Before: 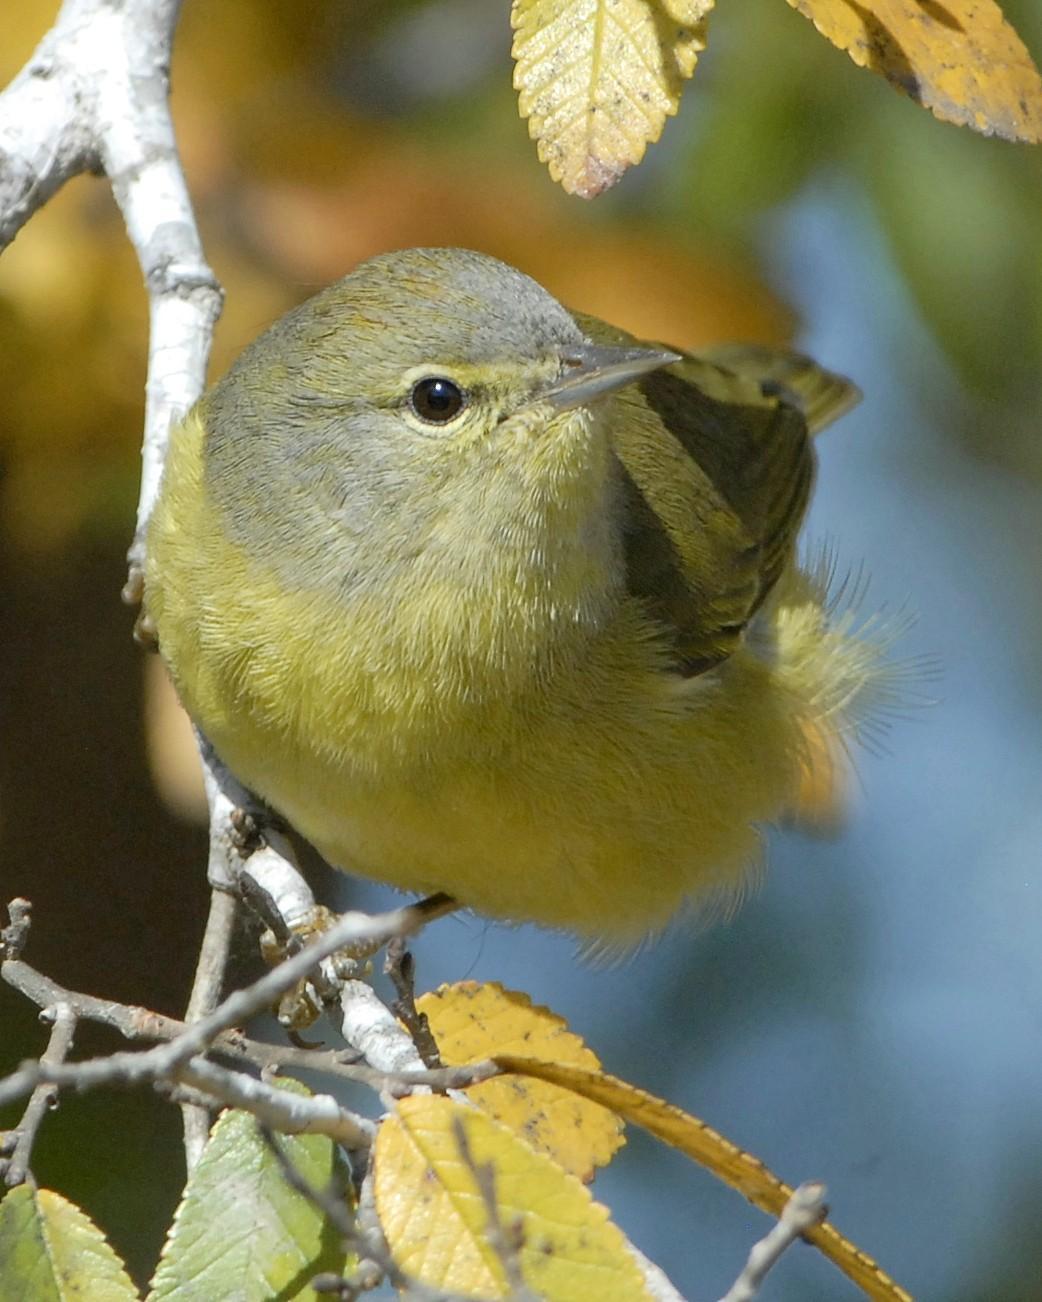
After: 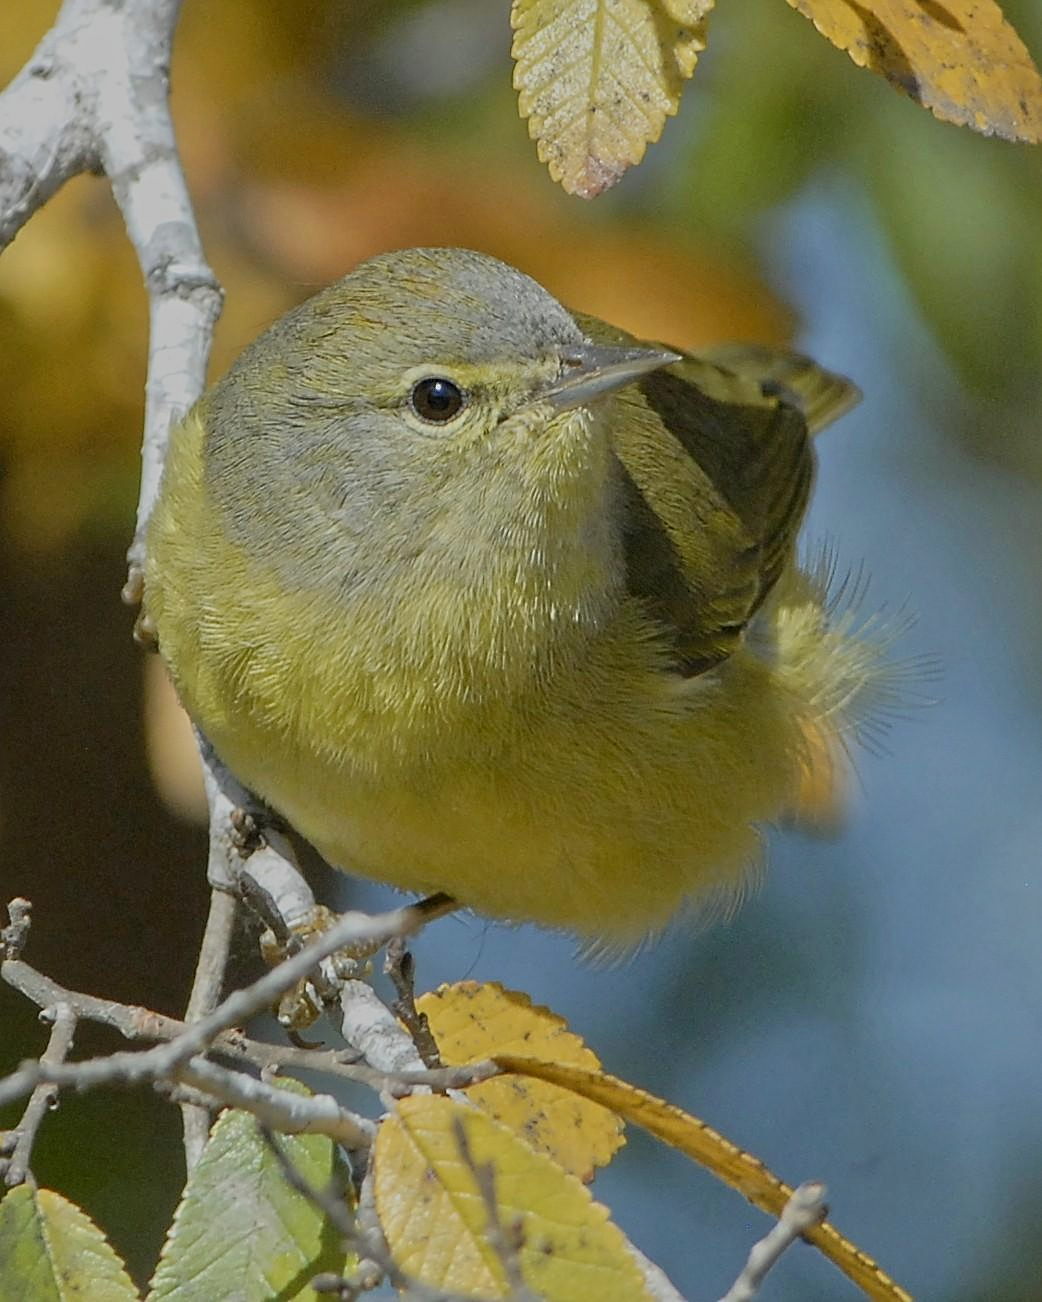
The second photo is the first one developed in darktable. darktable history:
sharpen: on, module defaults
tone equalizer: -8 EV -0.002 EV, -7 EV 0.005 EV, -6 EV -0.008 EV, -5 EV 0.007 EV, -4 EV -0.042 EV, -3 EV -0.233 EV, -2 EV -0.662 EV, -1 EV -0.983 EV, +0 EV -0.969 EV, smoothing diameter 2%, edges refinement/feathering 20, mask exposure compensation -1.57 EV, filter diffusion 5
